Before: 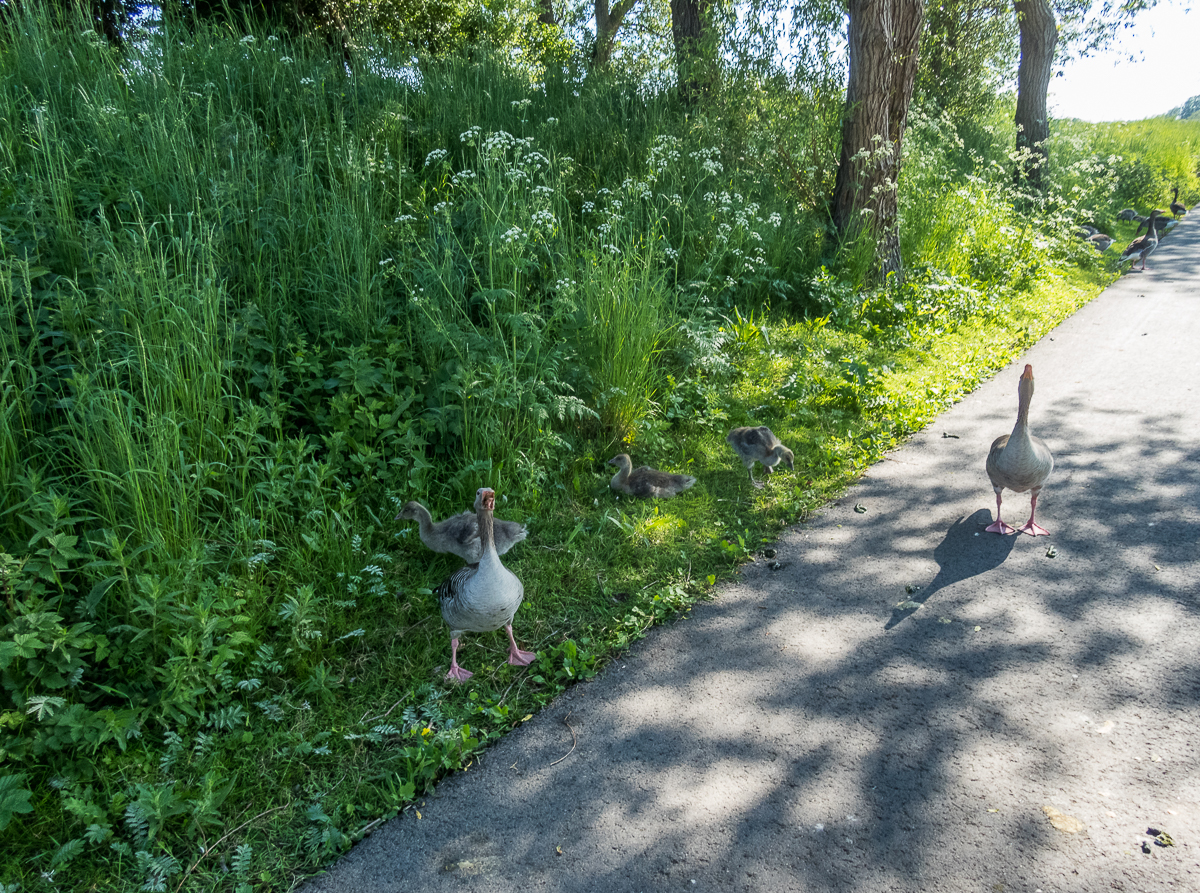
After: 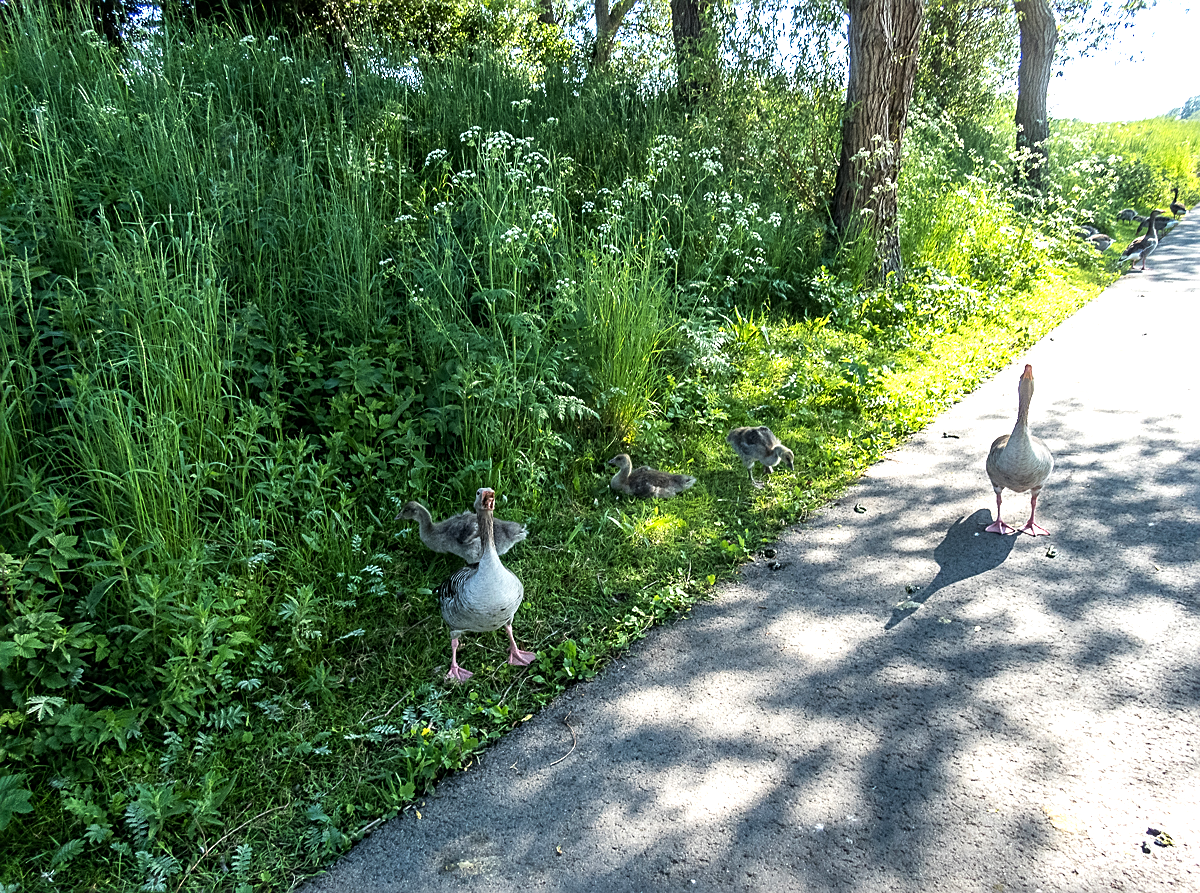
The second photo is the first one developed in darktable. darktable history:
tone equalizer: -8 EV -0.731 EV, -7 EV -0.707 EV, -6 EV -0.615 EV, -5 EV -0.367 EV, -3 EV 0.398 EV, -2 EV 0.6 EV, -1 EV 0.683 EV, +0 EV 0.74 EV, mask exposure compensation -0.496 EV
sharpen: amount 0.499
